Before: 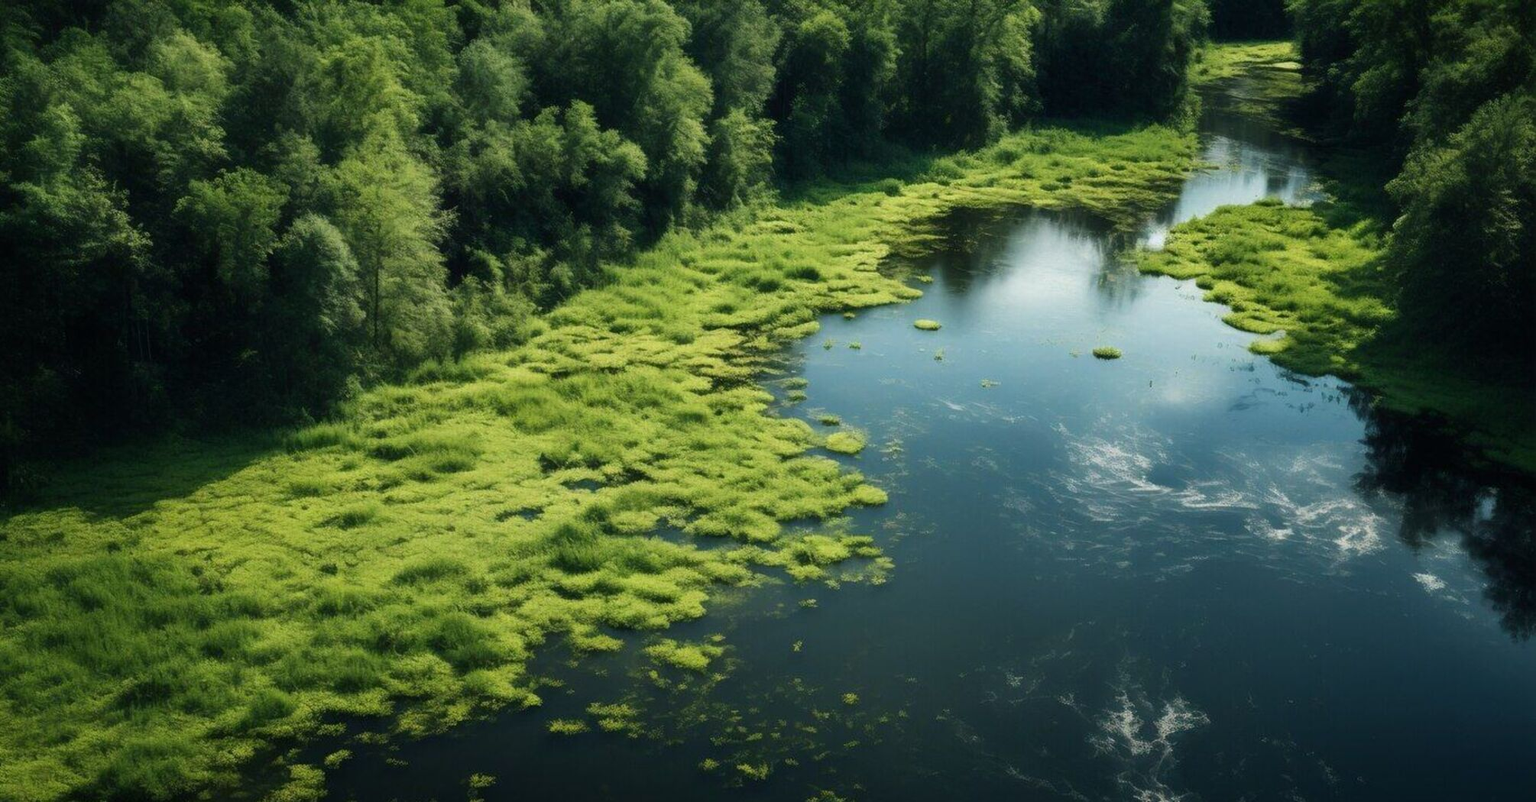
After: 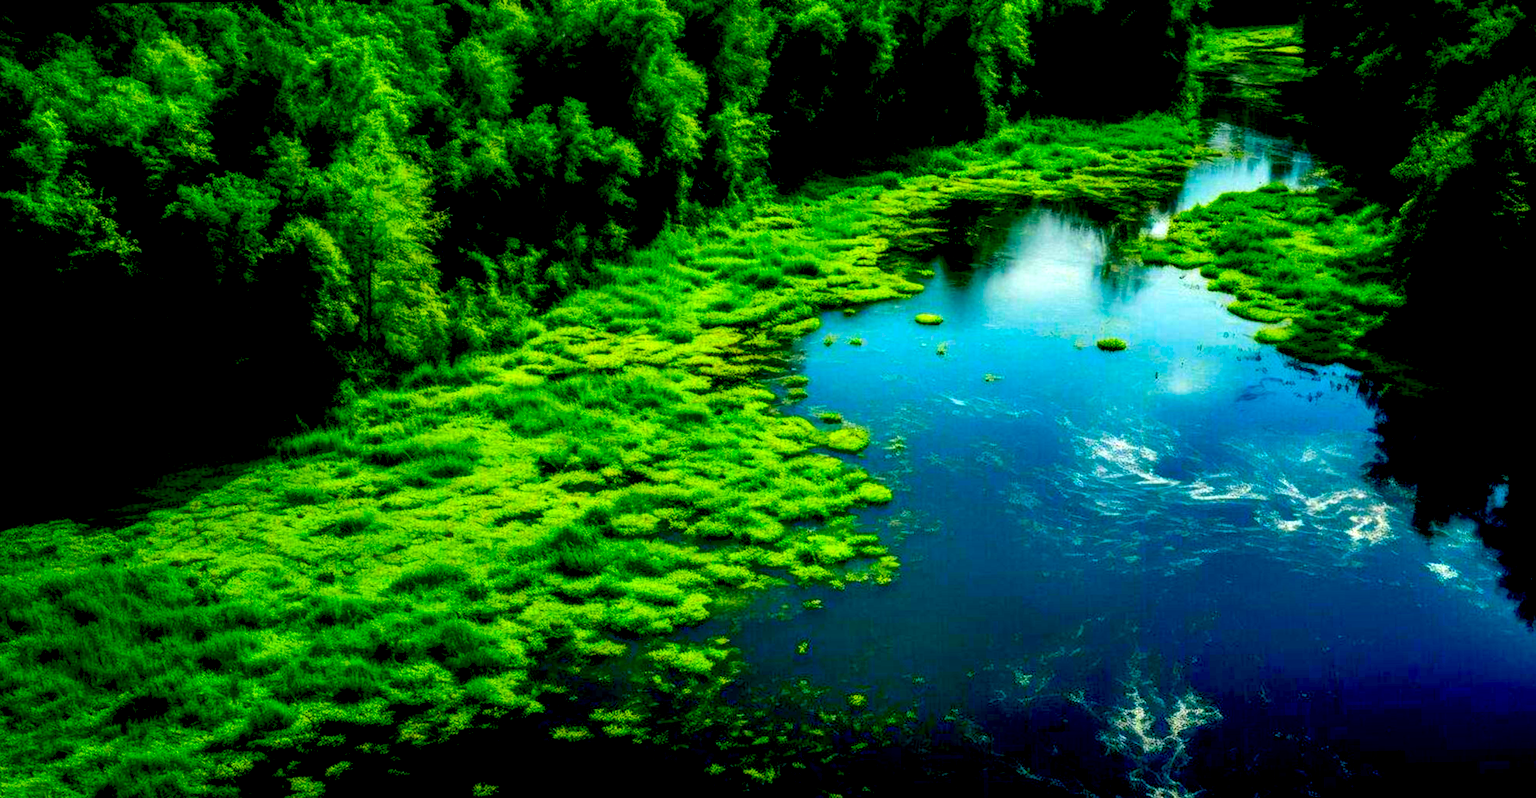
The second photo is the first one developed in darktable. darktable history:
local contrast: highlights 12%, shadows 38%, detail 183%, midtone range 0.471
exposure: black level correction 0.025, exposure 0.182 EV, compensate highlight preservation false
color correction: saturation 3
rotate and perspective: rotation -1°, crop left 0.011, crop right 0.989, crop top 0.025, crop bottom 0.975
